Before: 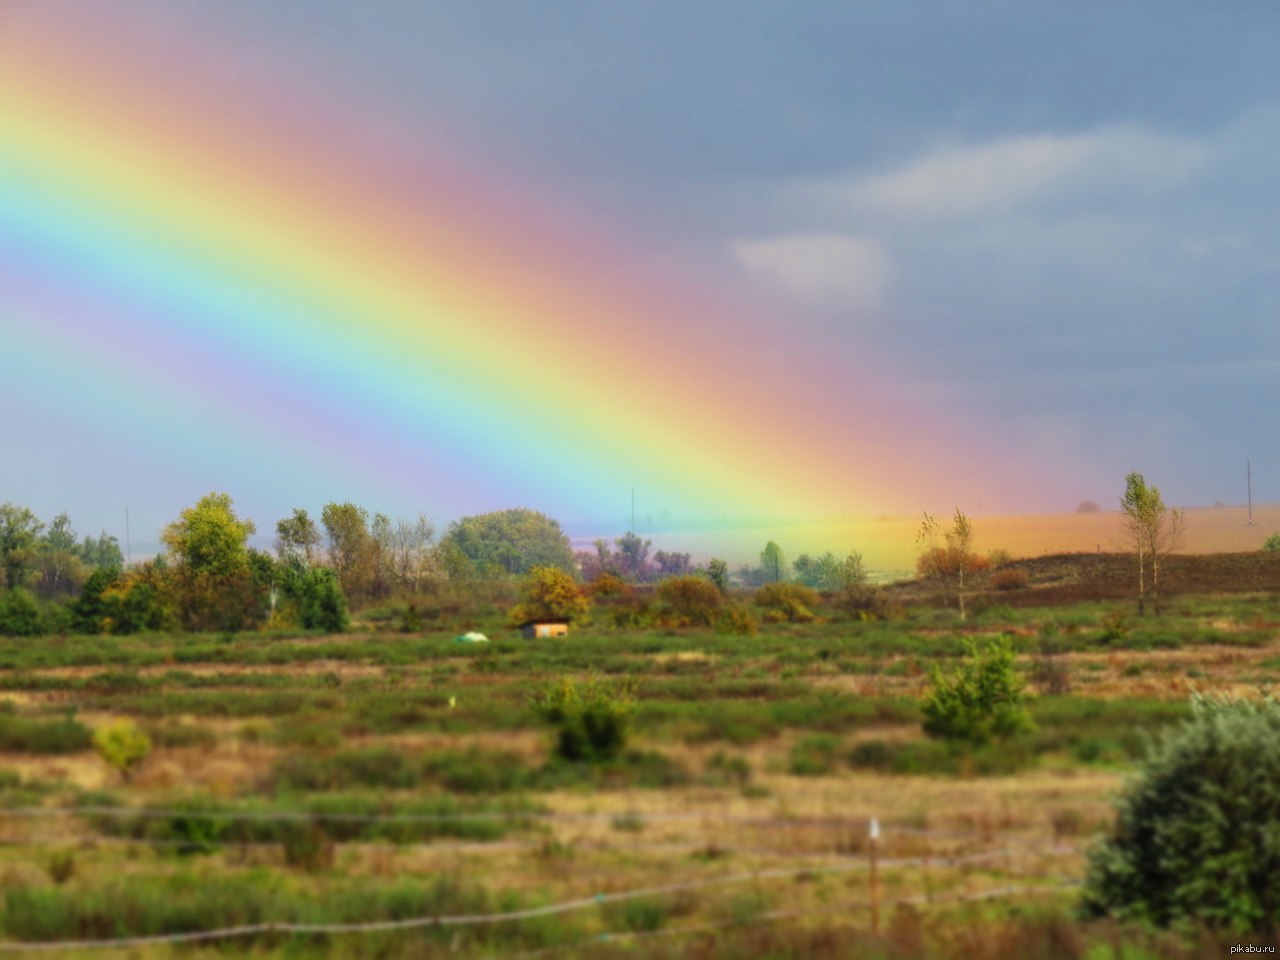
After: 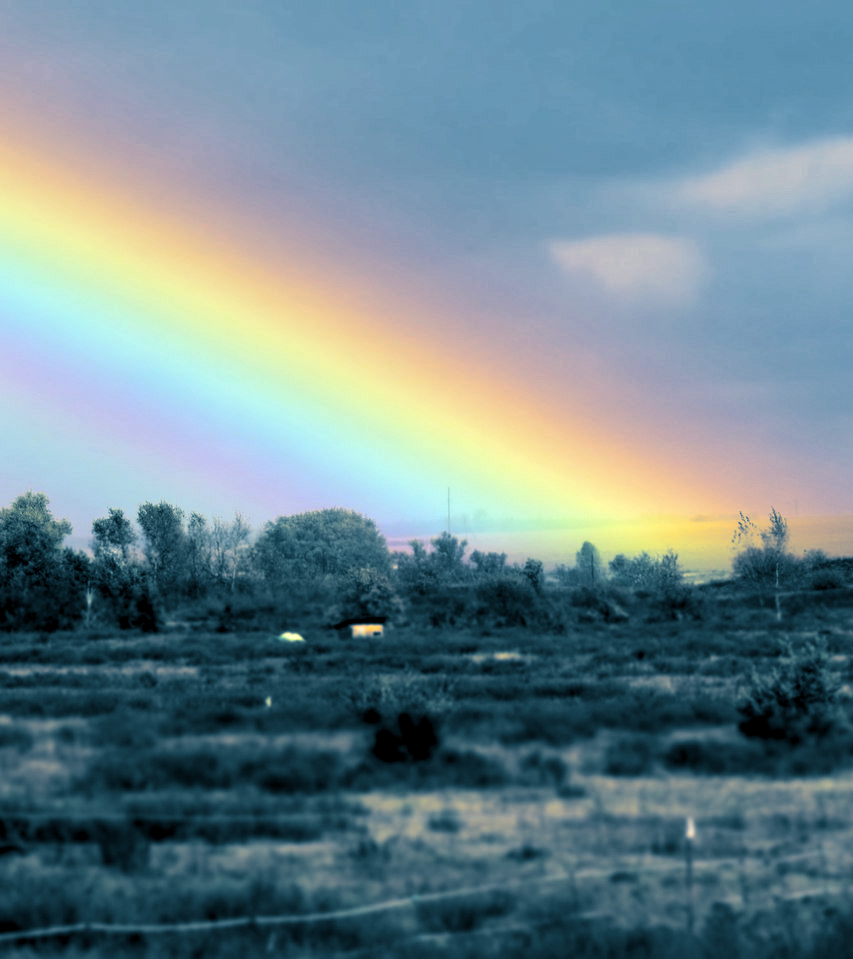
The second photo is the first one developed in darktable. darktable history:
split-toning: shadows › hue 212.4°, balance -70
levels: levels [0.182, 0.542, 0.902]
crop and rotate: left 14.385%, right 18.948%
